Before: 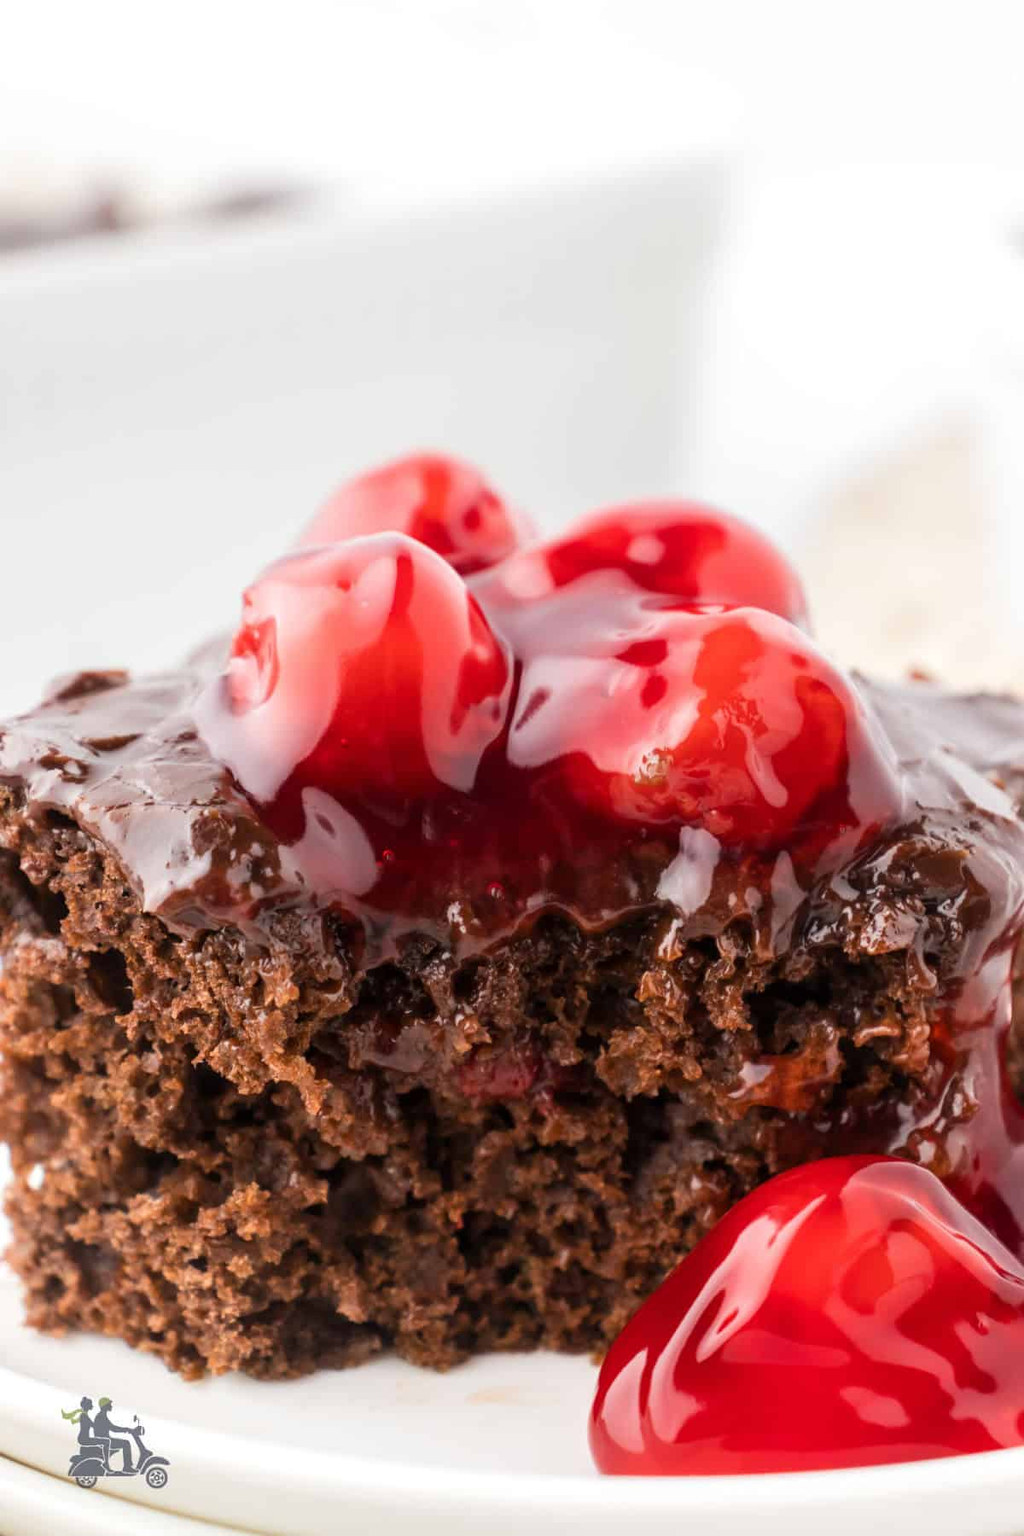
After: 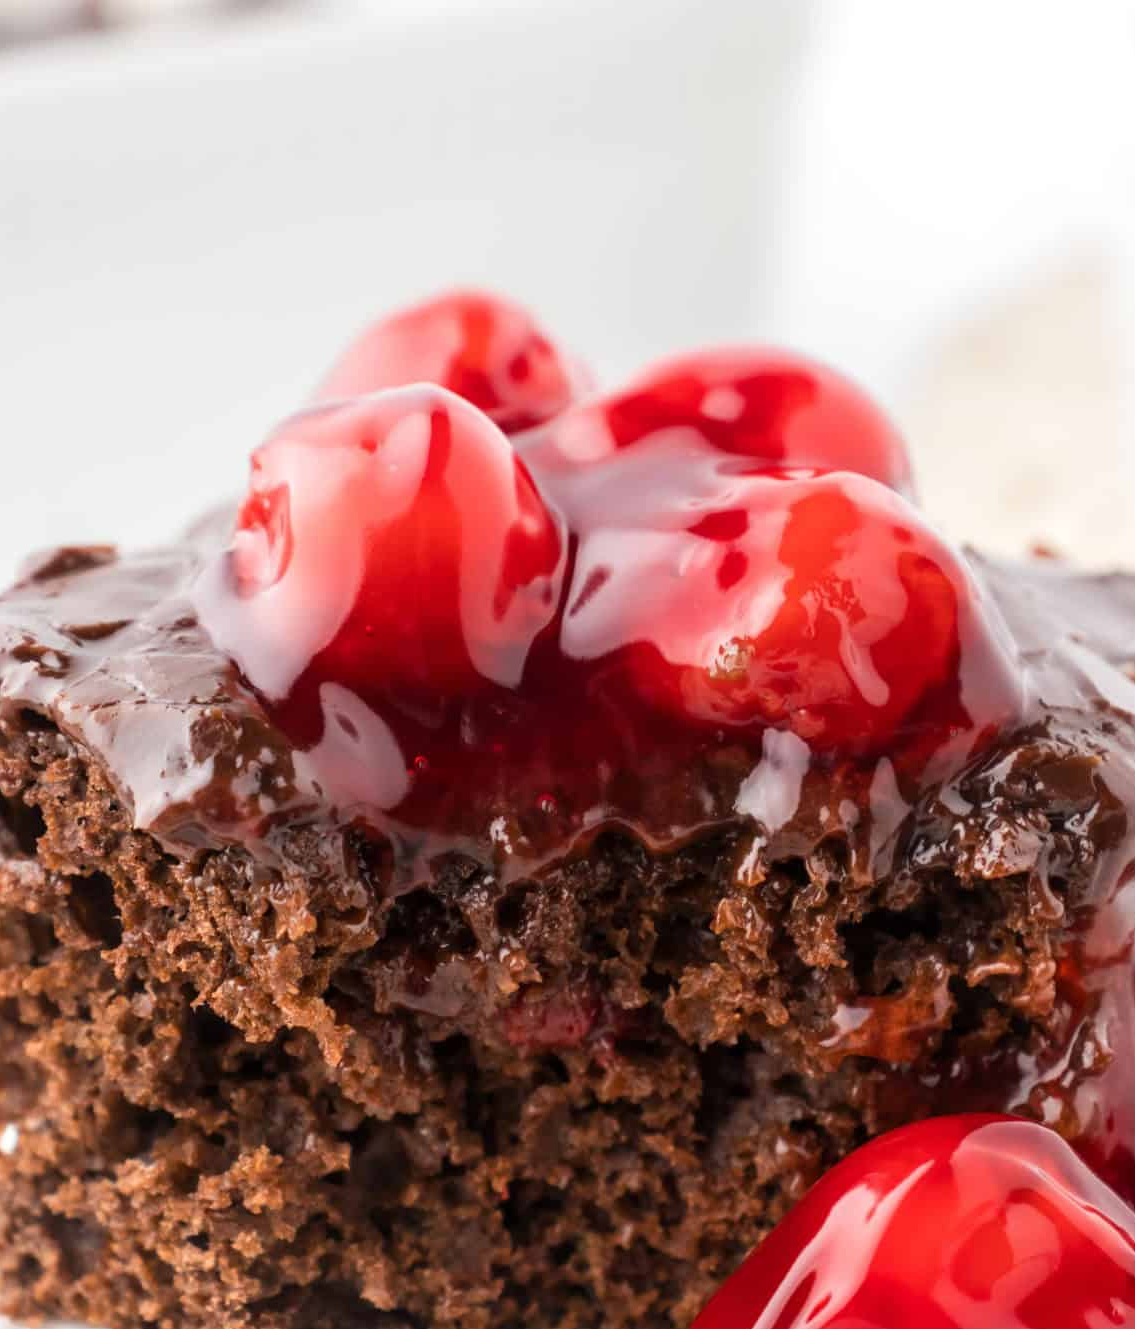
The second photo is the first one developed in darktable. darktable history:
crop and rotate: left 2.888%, top 13.34%, right 2.472%, bottom 12.82%
